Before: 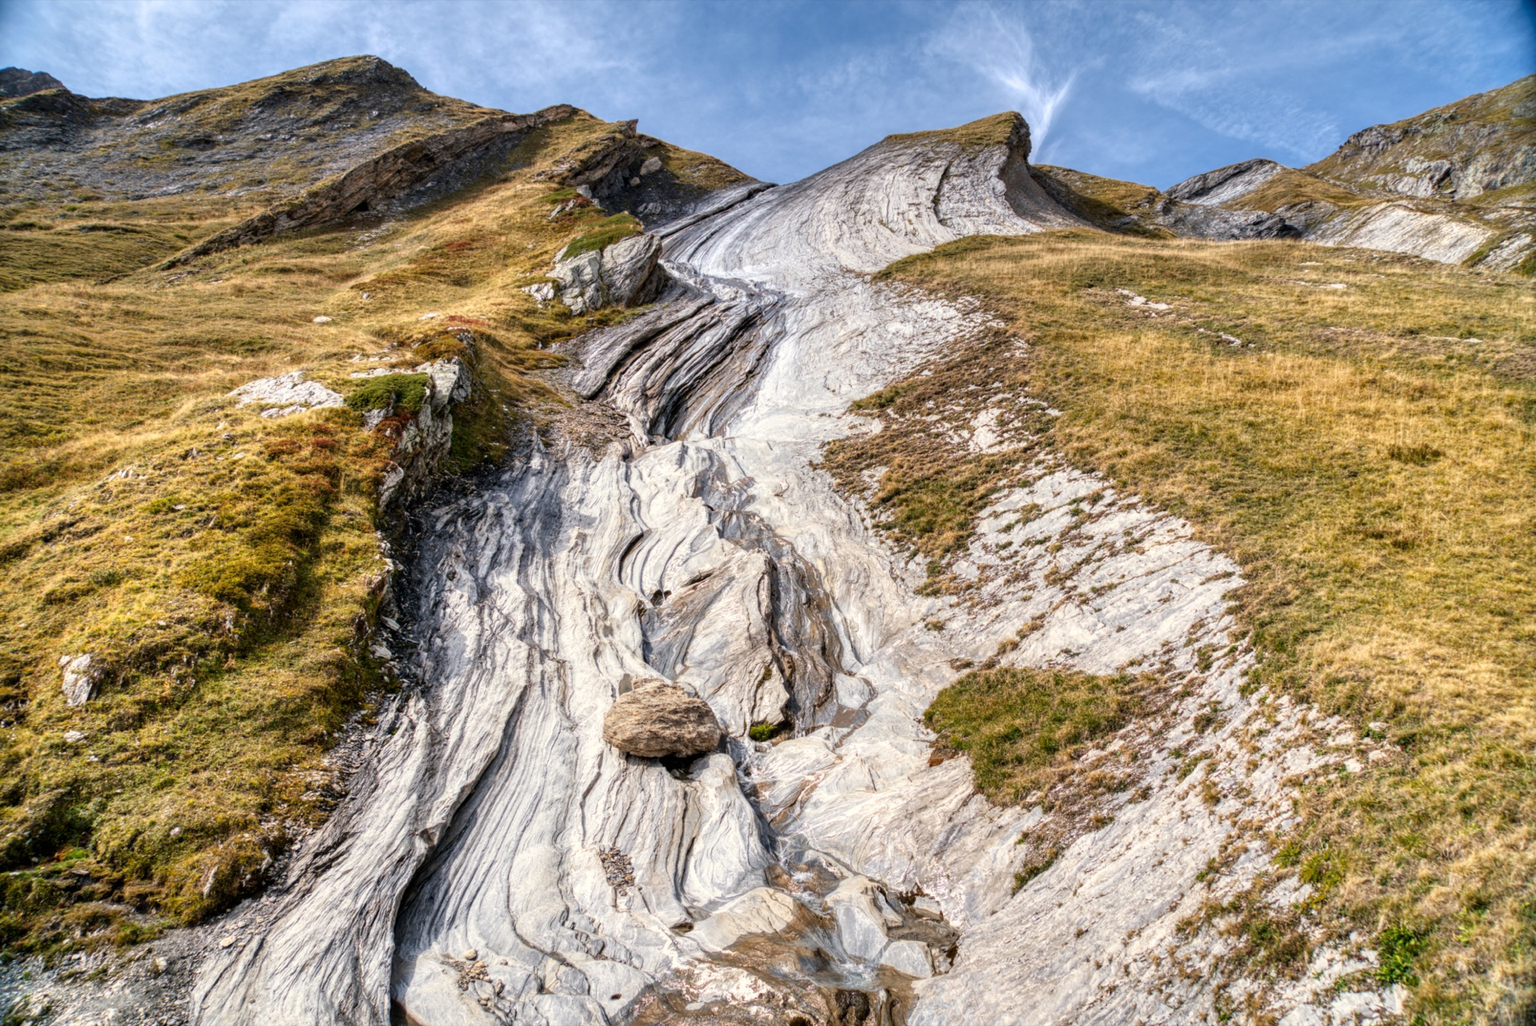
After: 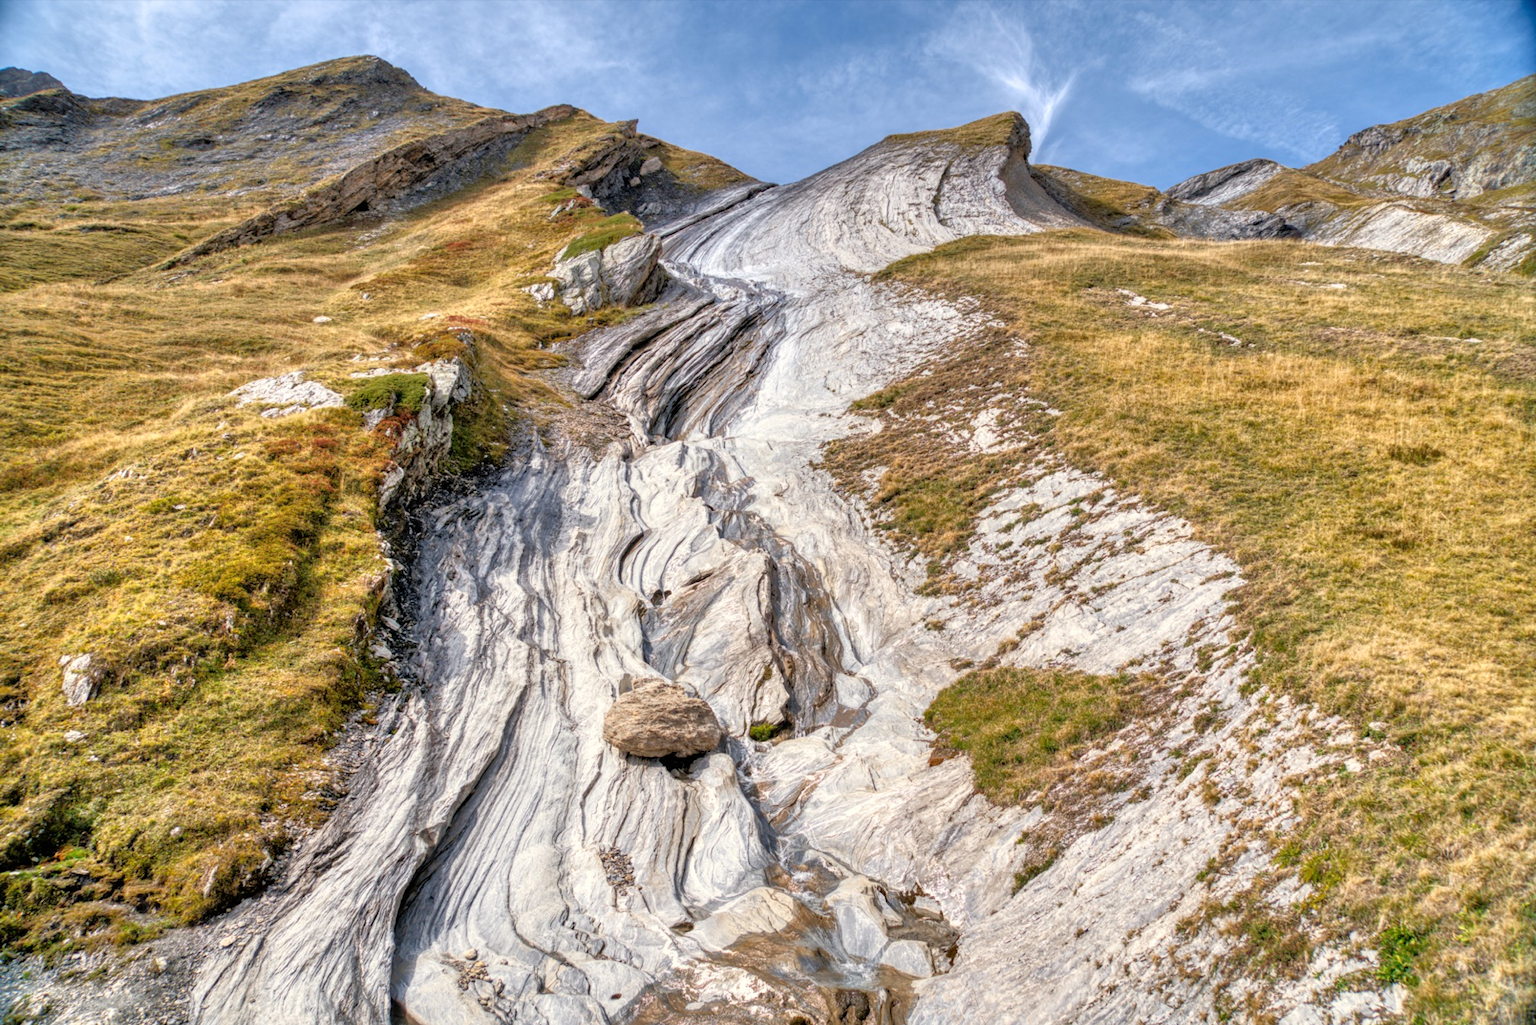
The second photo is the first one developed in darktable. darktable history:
tone equalizer: -7 EV 0.153 EV, -6 EV 0.566 EV, -5 EV 1.15 EV, -4 EV 1.32 EV, -3 EV 1.14 EV, -2 EV 0.6 EV, -1 EV 0.146 EV
